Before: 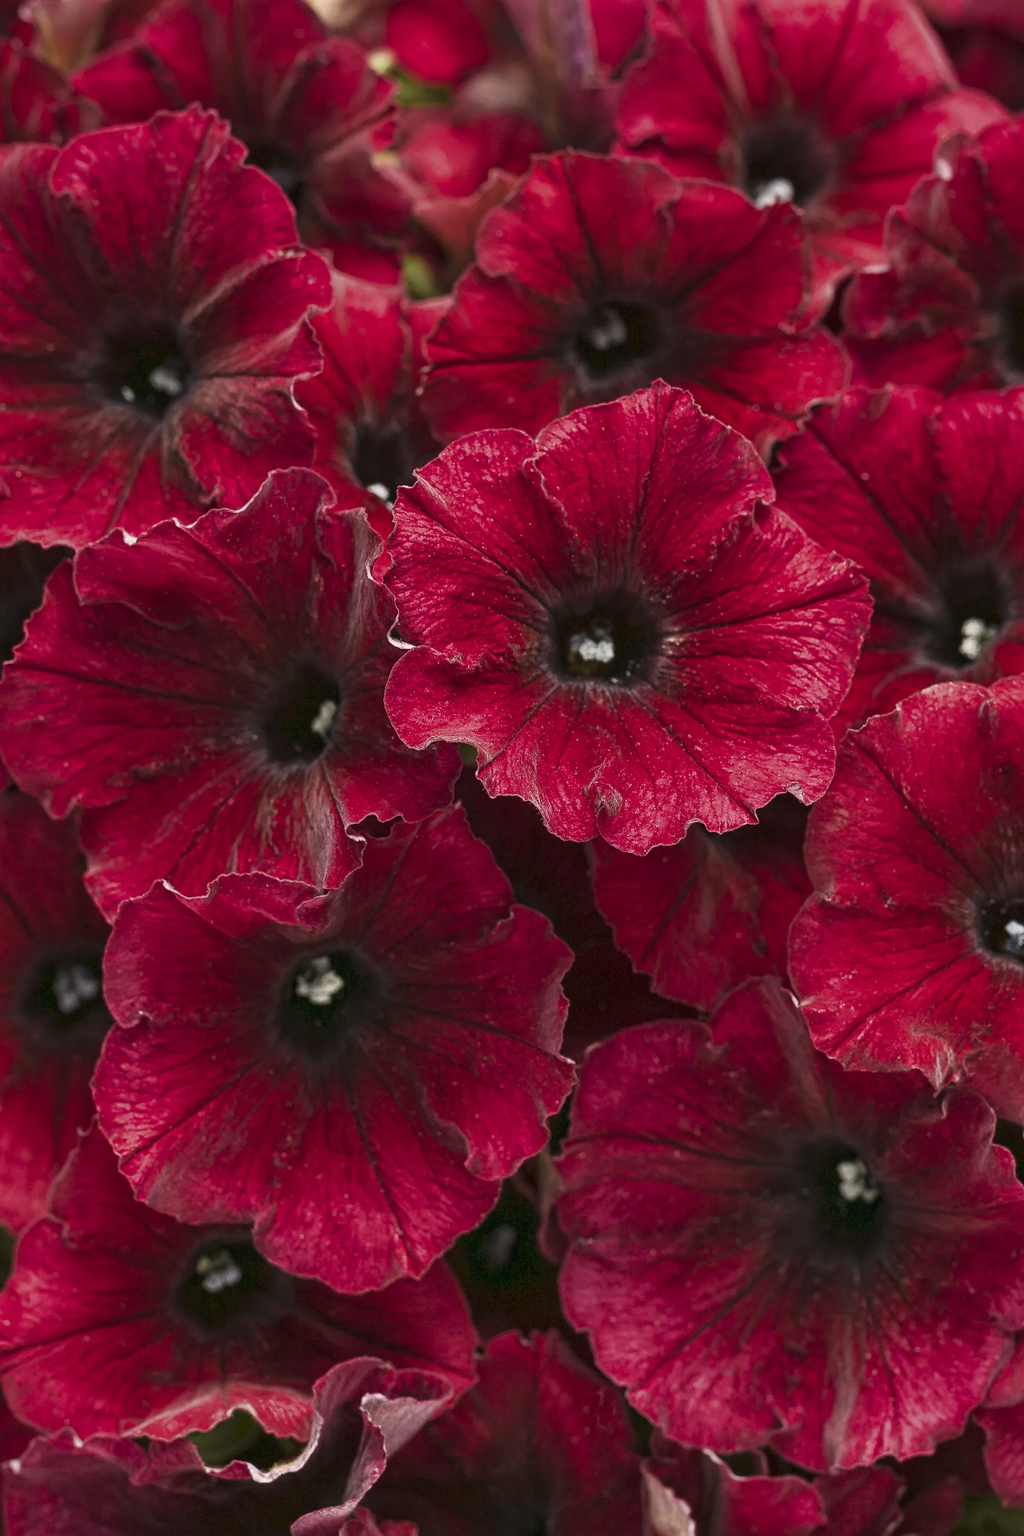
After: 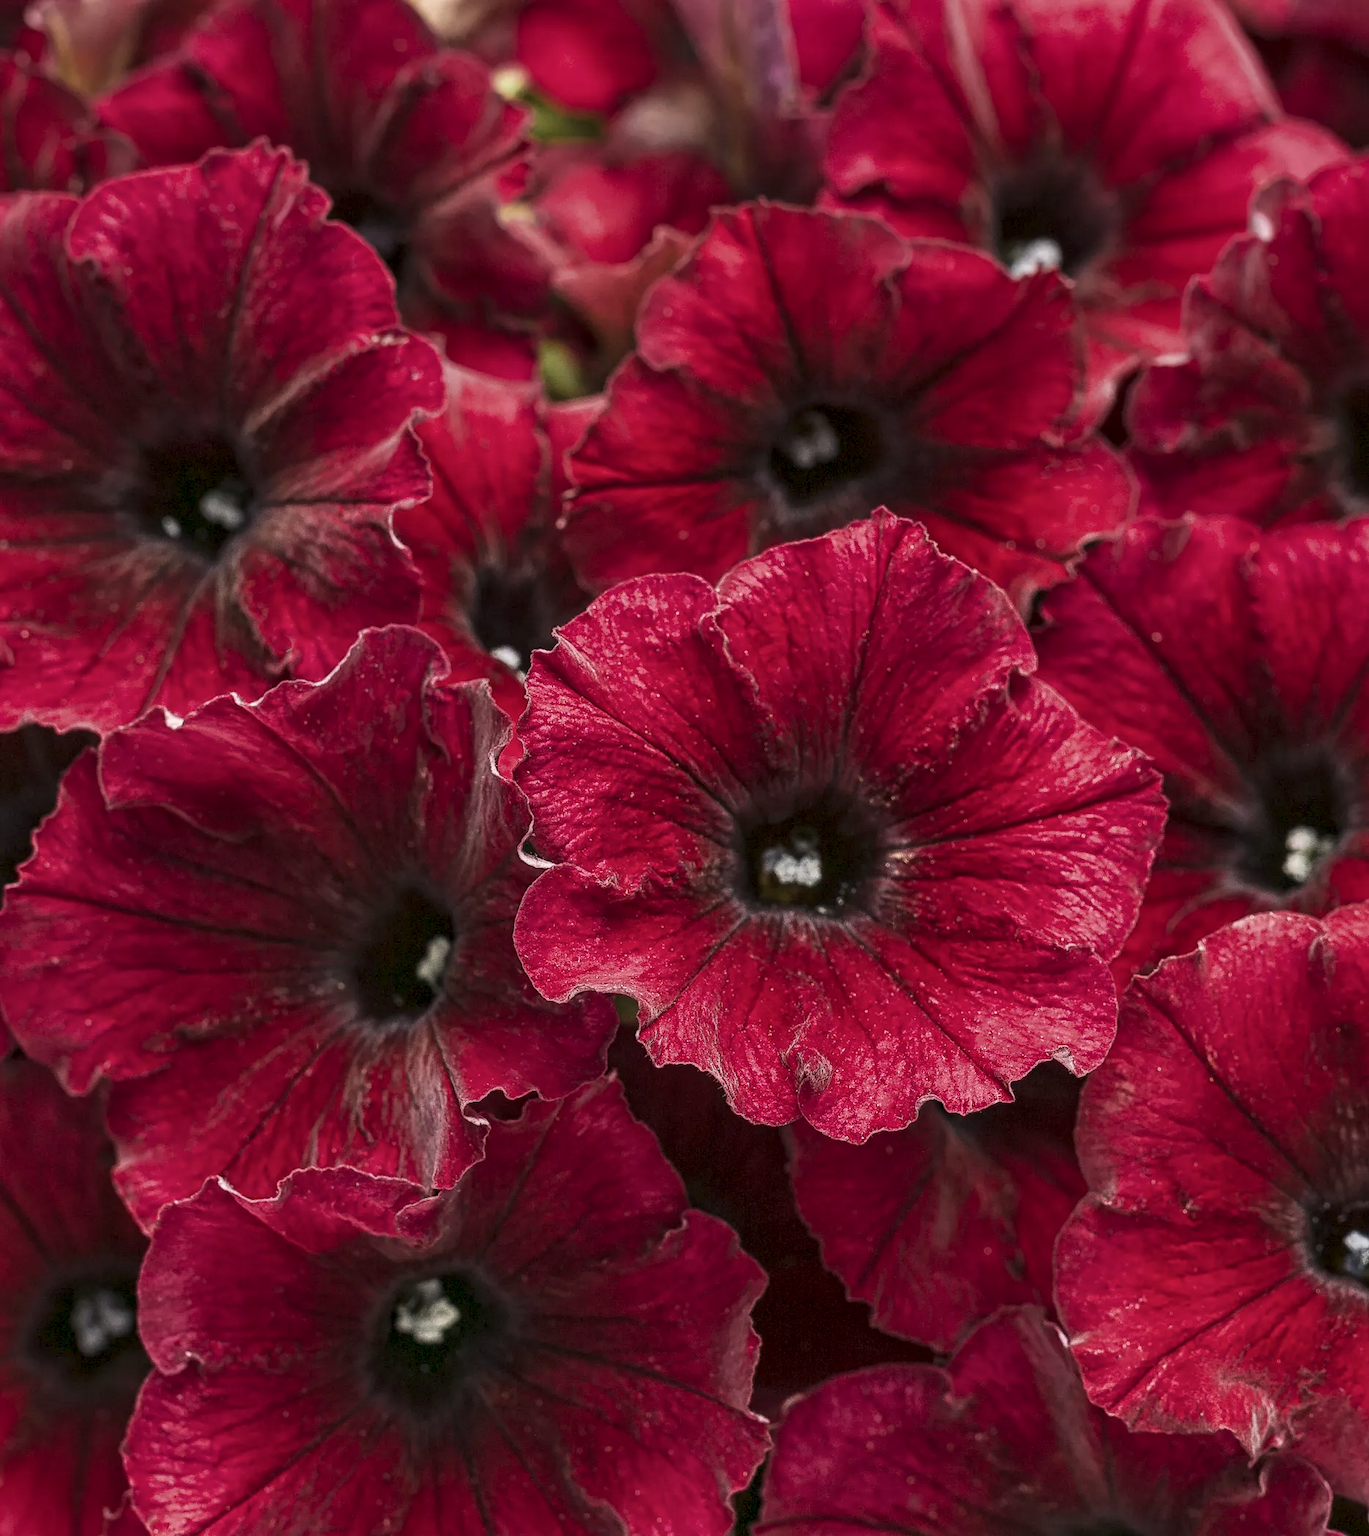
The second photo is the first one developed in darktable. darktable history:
crop: bottom 24.993%
local contrast: on, module defaults
